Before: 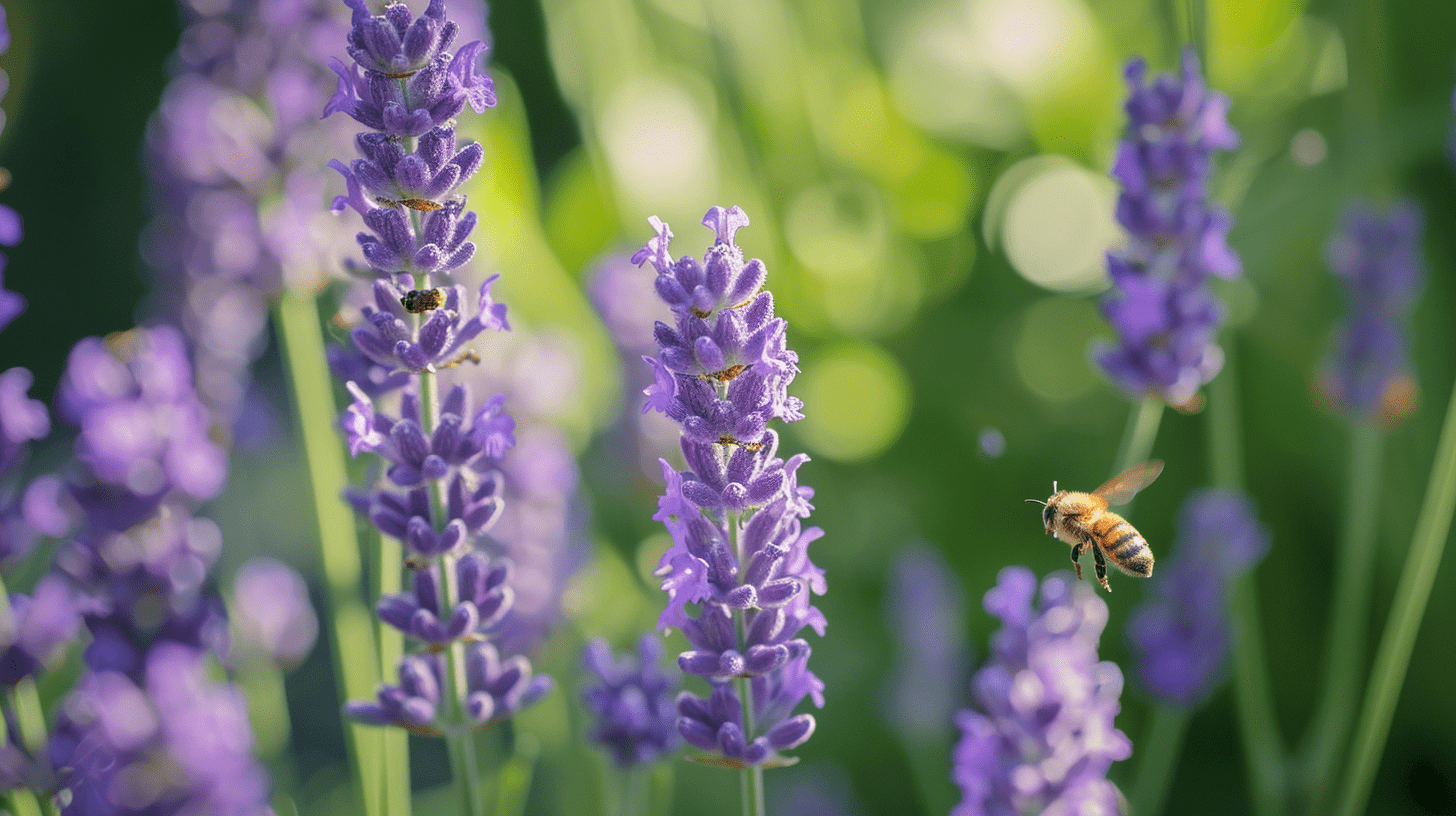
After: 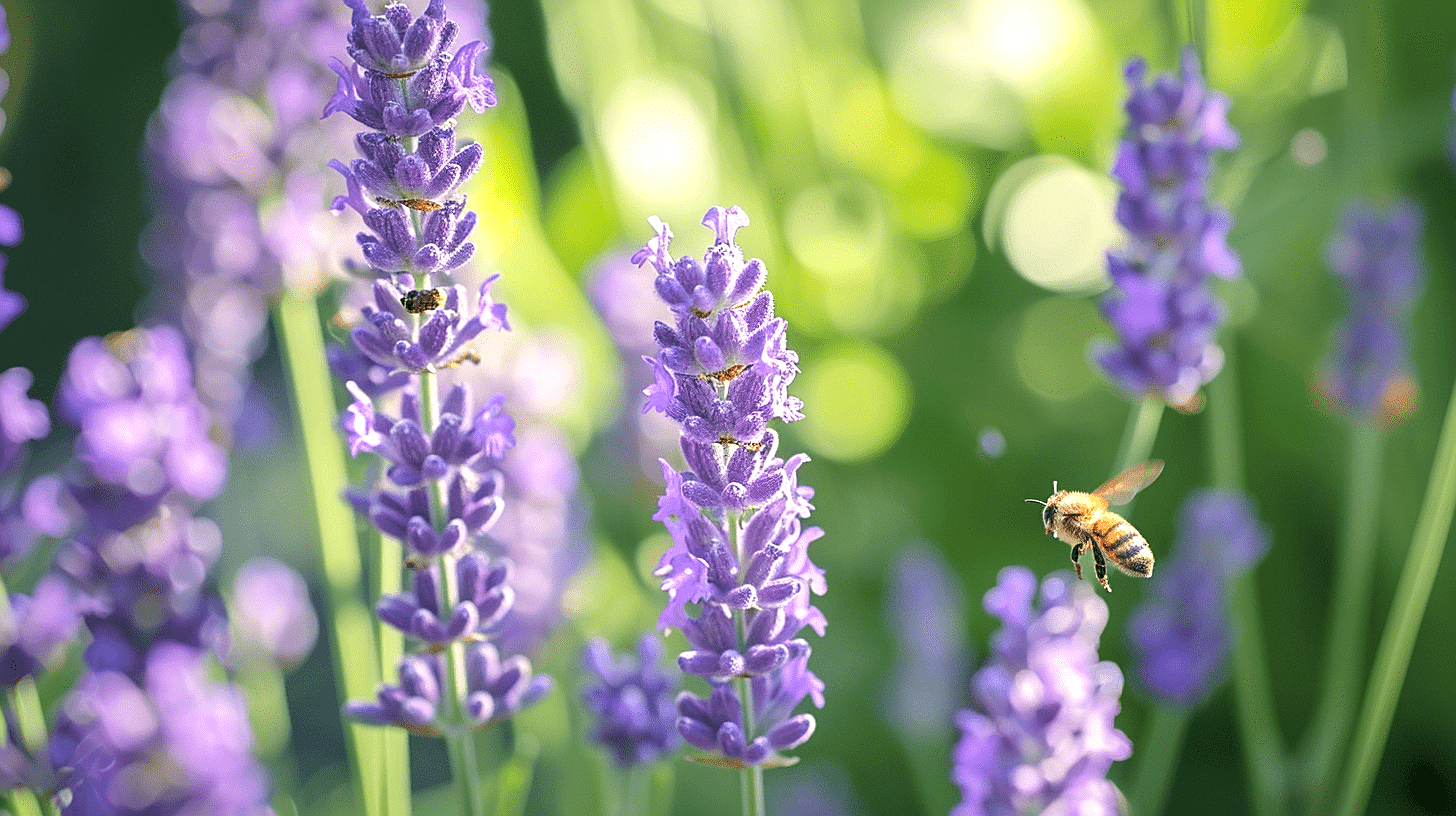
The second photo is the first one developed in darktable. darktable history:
exposure: exposure 0.668 EV, compensate exposure bias true, compensate highlight preservation false
sharpen: on, module defaults
